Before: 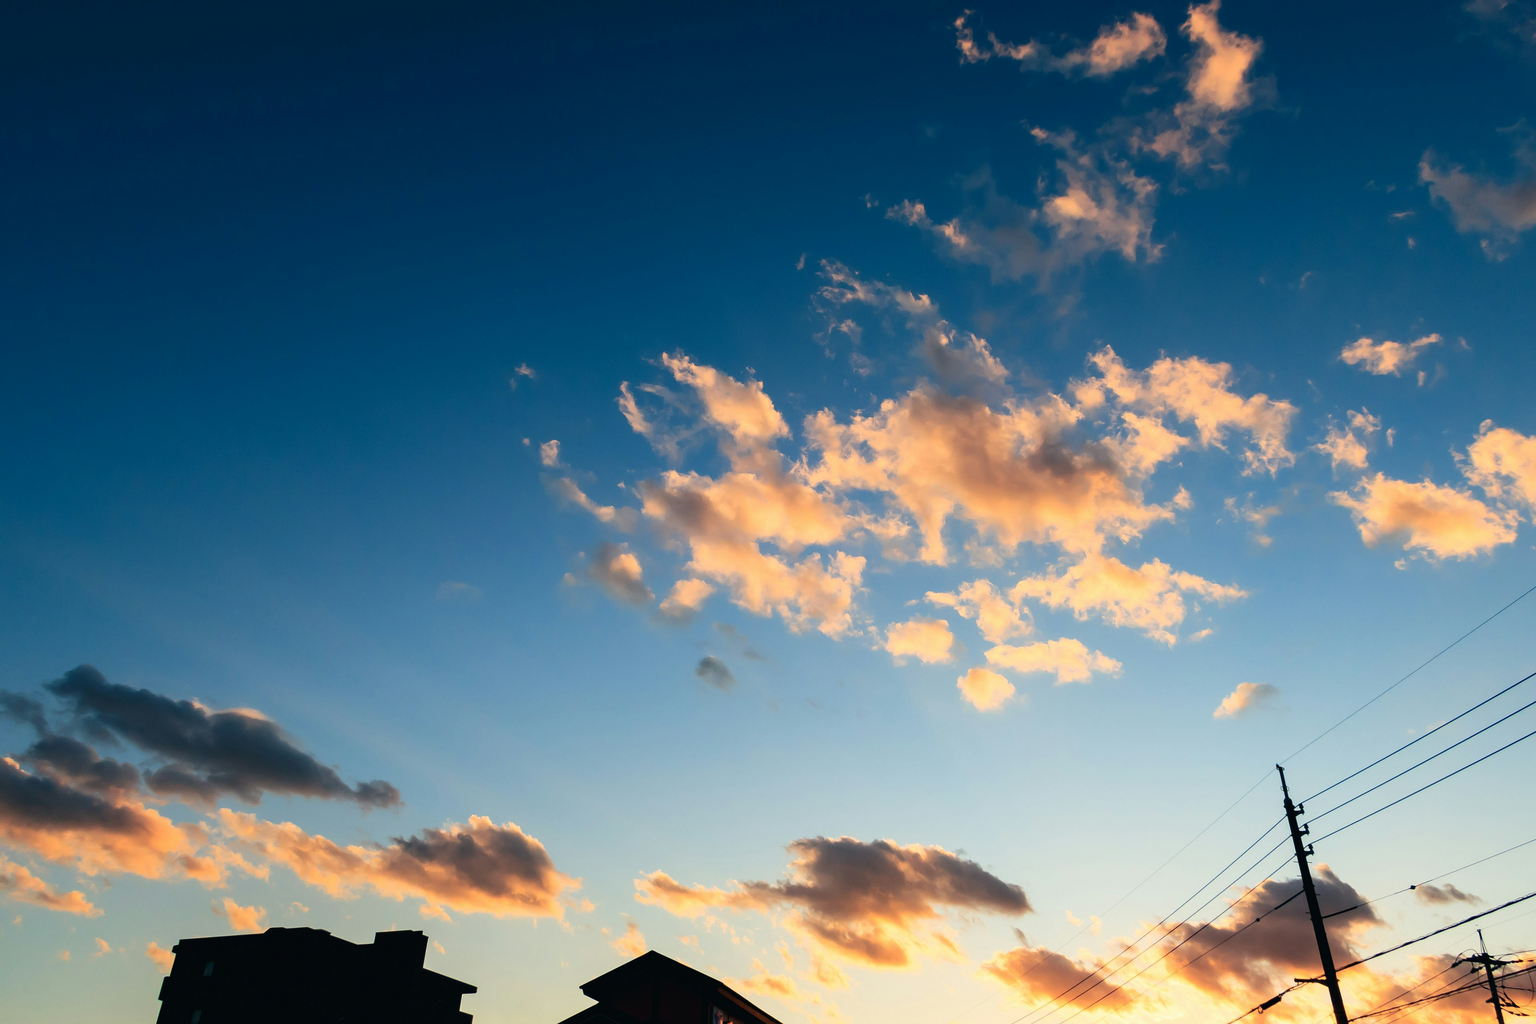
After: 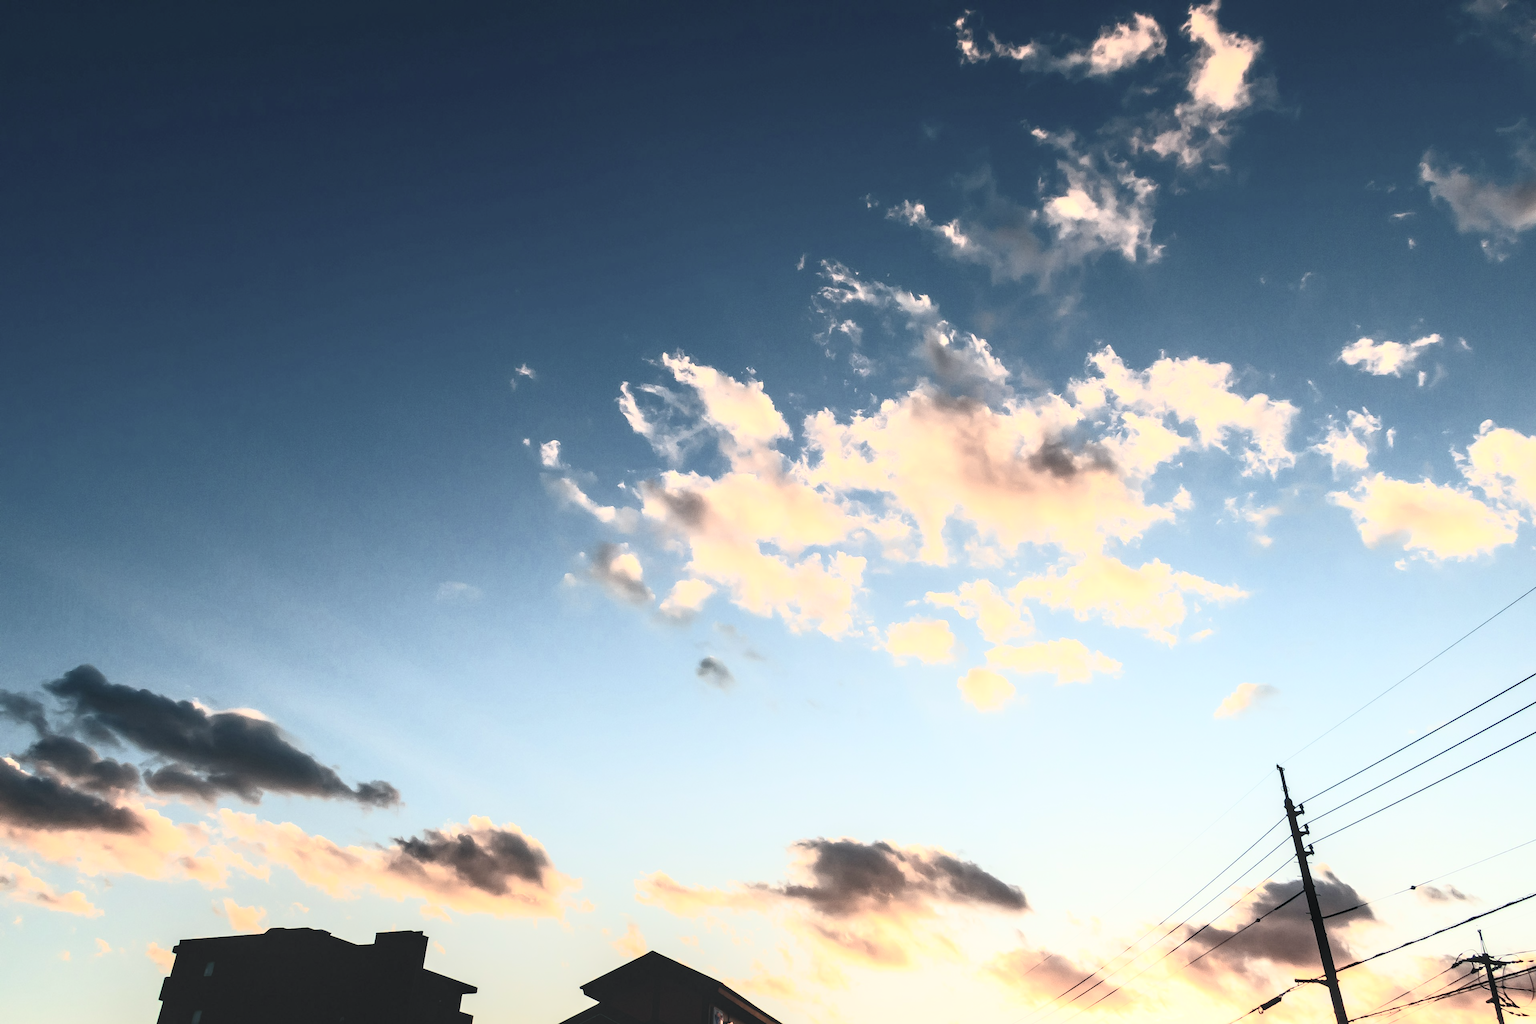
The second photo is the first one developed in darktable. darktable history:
local contrast: on, module defaults
contrast brightness saturation: contrast 0.554, brightness 0.571, saturation -0.329
